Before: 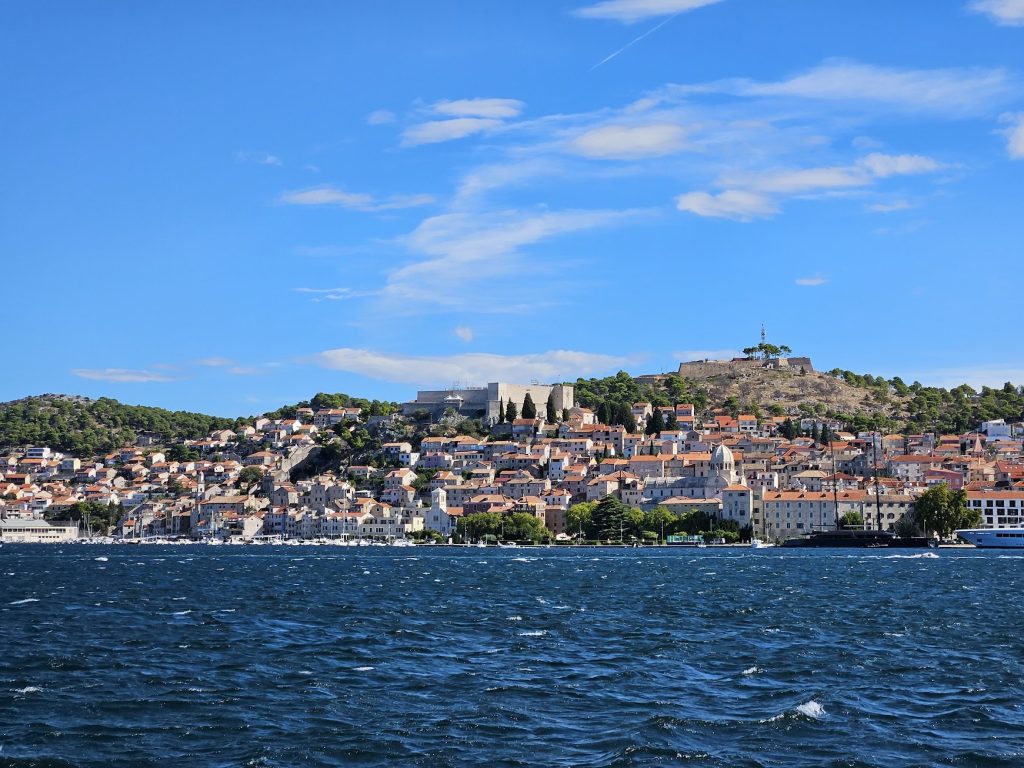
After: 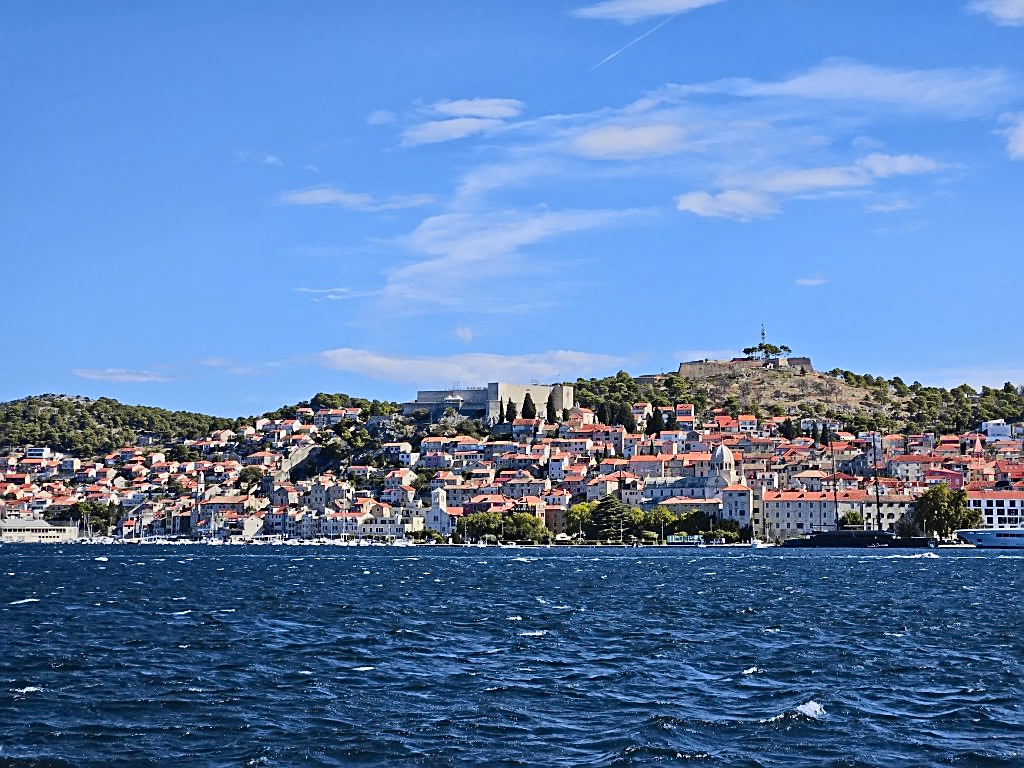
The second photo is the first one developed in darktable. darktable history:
contrast equalizer: y [[0.5, 0.5, 0.544, 0.569, 0.5, 0.5], [0.5 ×6], [0.5 ×6], [0 ×6], [0 ×6]]
sharpen: amount 0.75
lowpass: radius 0.1, contrast 0.85, saturation 1.1, unbound 0
tone curve: curves: ch0 [(0, 0) (0.087, 0.054) (0.281, 0.245) (0.506, 0.526) (0.8, 0.824) (0.994, 0.955)]; ch1 [(0, 0) (0.27, 0.195) (0.406, 0.435) (0.452, 0.474) (0.495, 0.5) (0.514, 0.508) (0.537, 0.556) (0.654, 0.689) (1, 1)]; ch2 [(0, 0) (0.269, 0.299) (0.459, 0.441) (0.498, 0.499) (0.523, 0.52) (0.551, 0.549) (0.633, 0.625) (0.659, 0.681) (0.718, 0.764) (1, 1)], color space Lab, independent channels, preserve colors none
